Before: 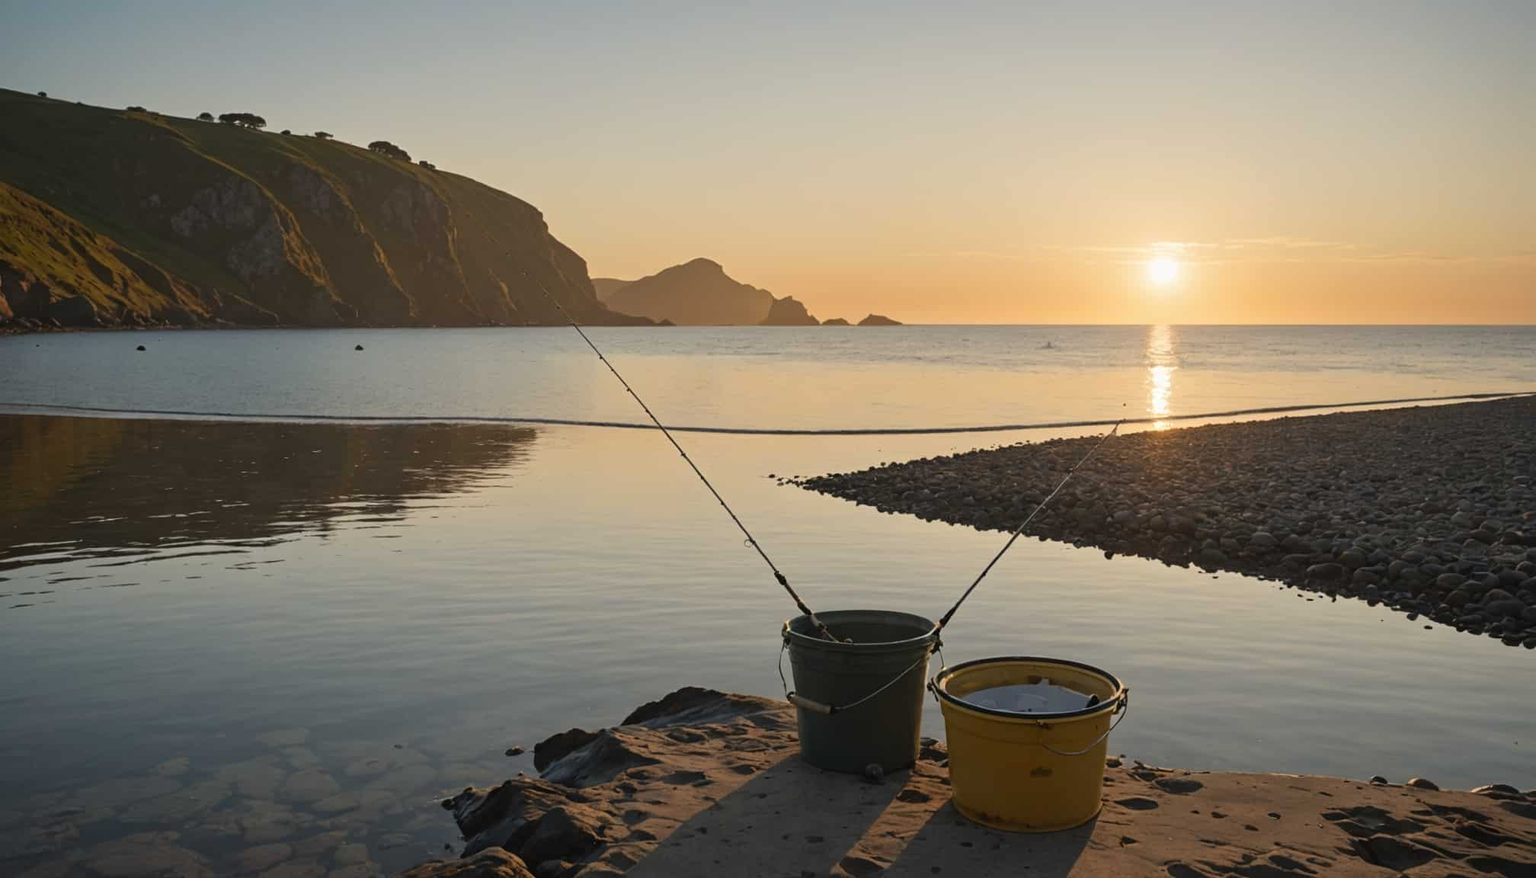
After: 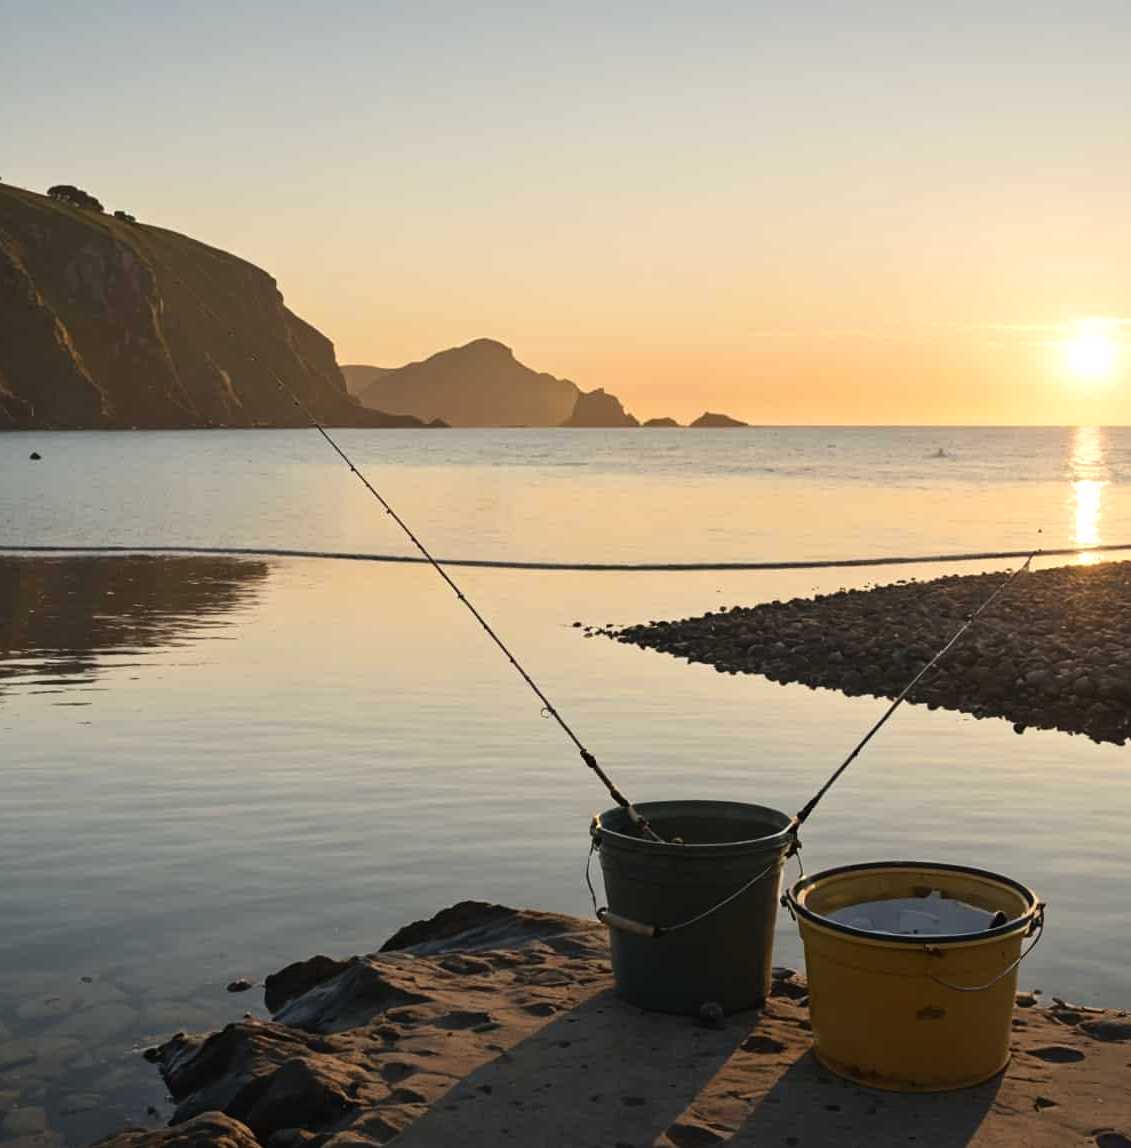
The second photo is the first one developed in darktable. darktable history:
crop: left 21.674%, right 22.086%
tone equalizer: -8 EV -0.417 EV, -7 EV -0.389 EV, -6 EV -0.333 EV, -5 EV -0.222 EV, -3 EV 0.222 EV, -2 EV 0.333 EV, -1 EV 0.389 EV, +0 EV 0.417 EV, edges refinement/feathering 500, mask exposure compensation -1.57 EV, preserve details no
